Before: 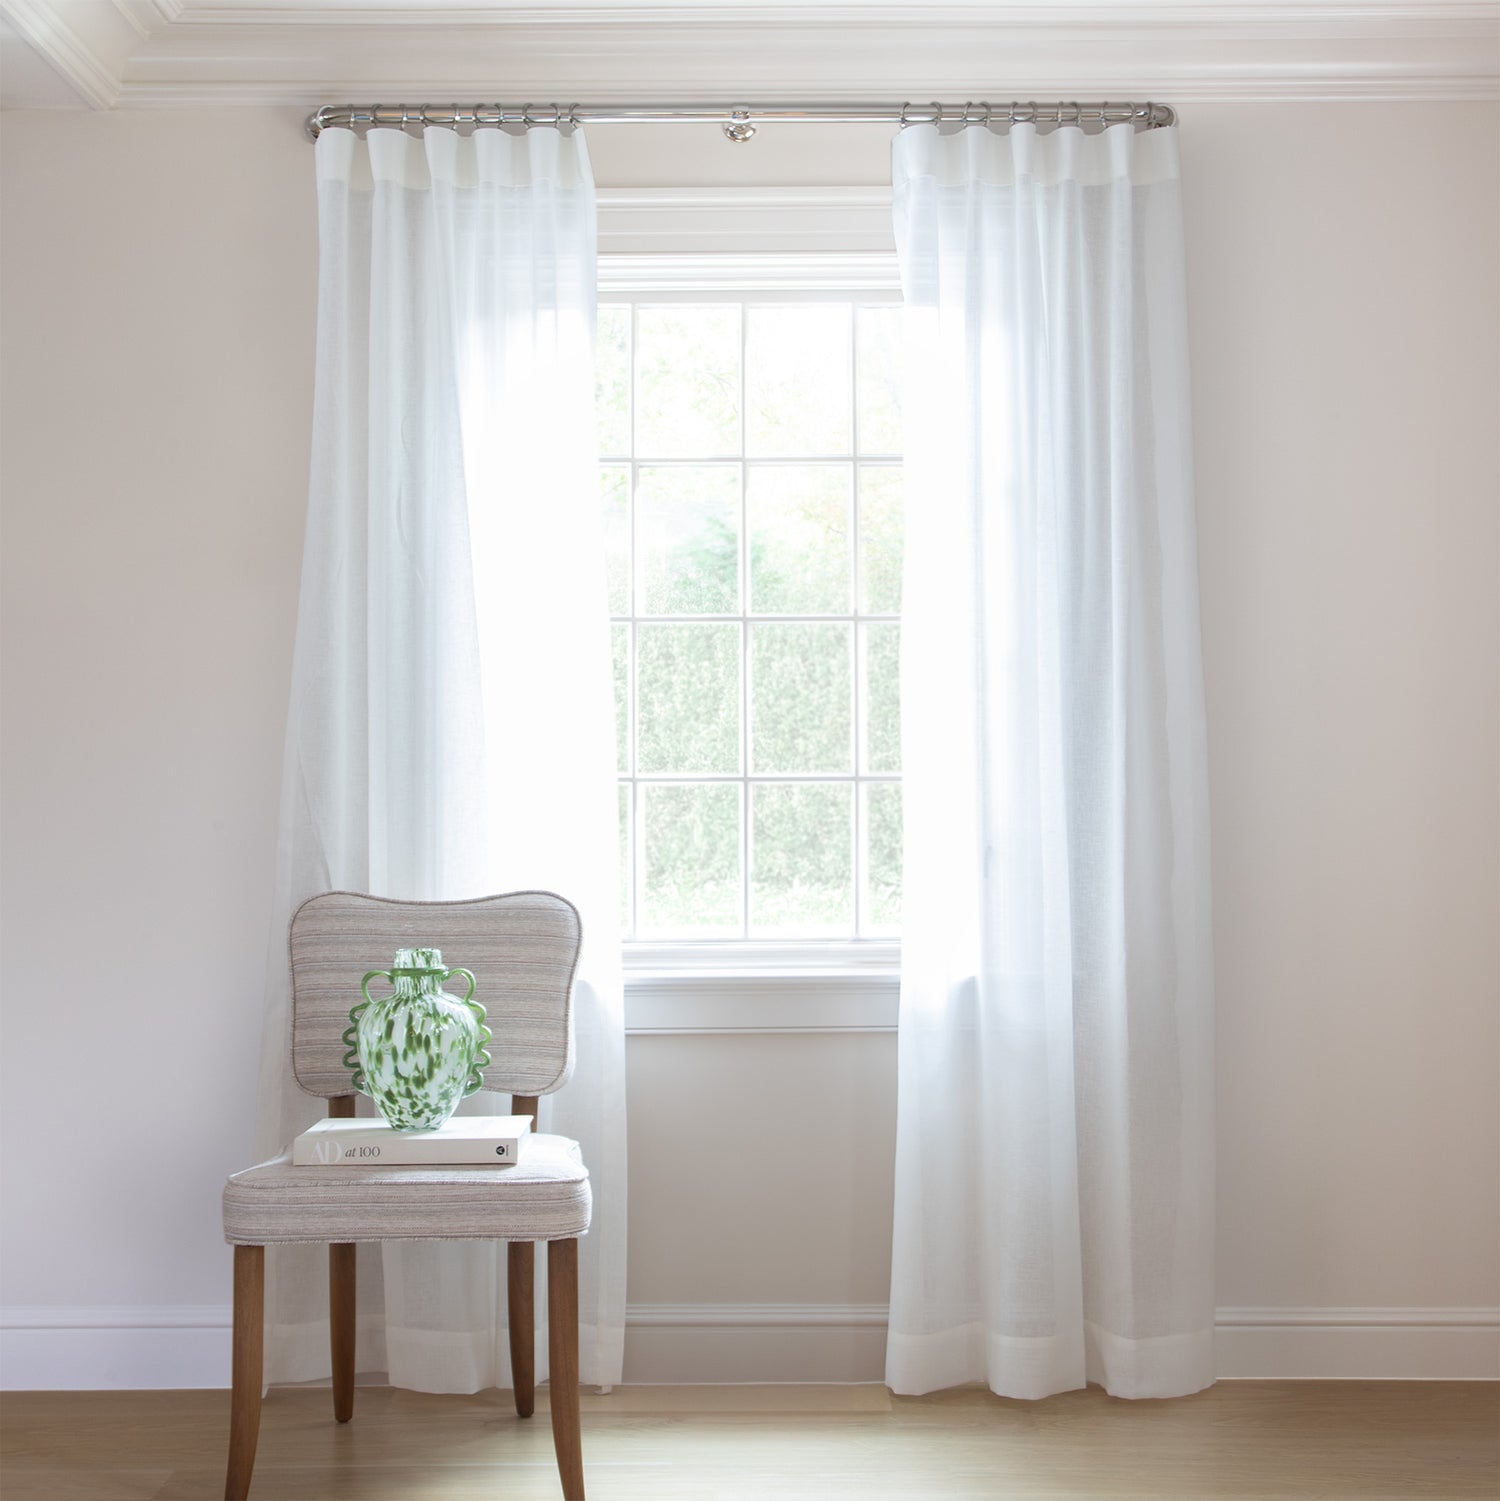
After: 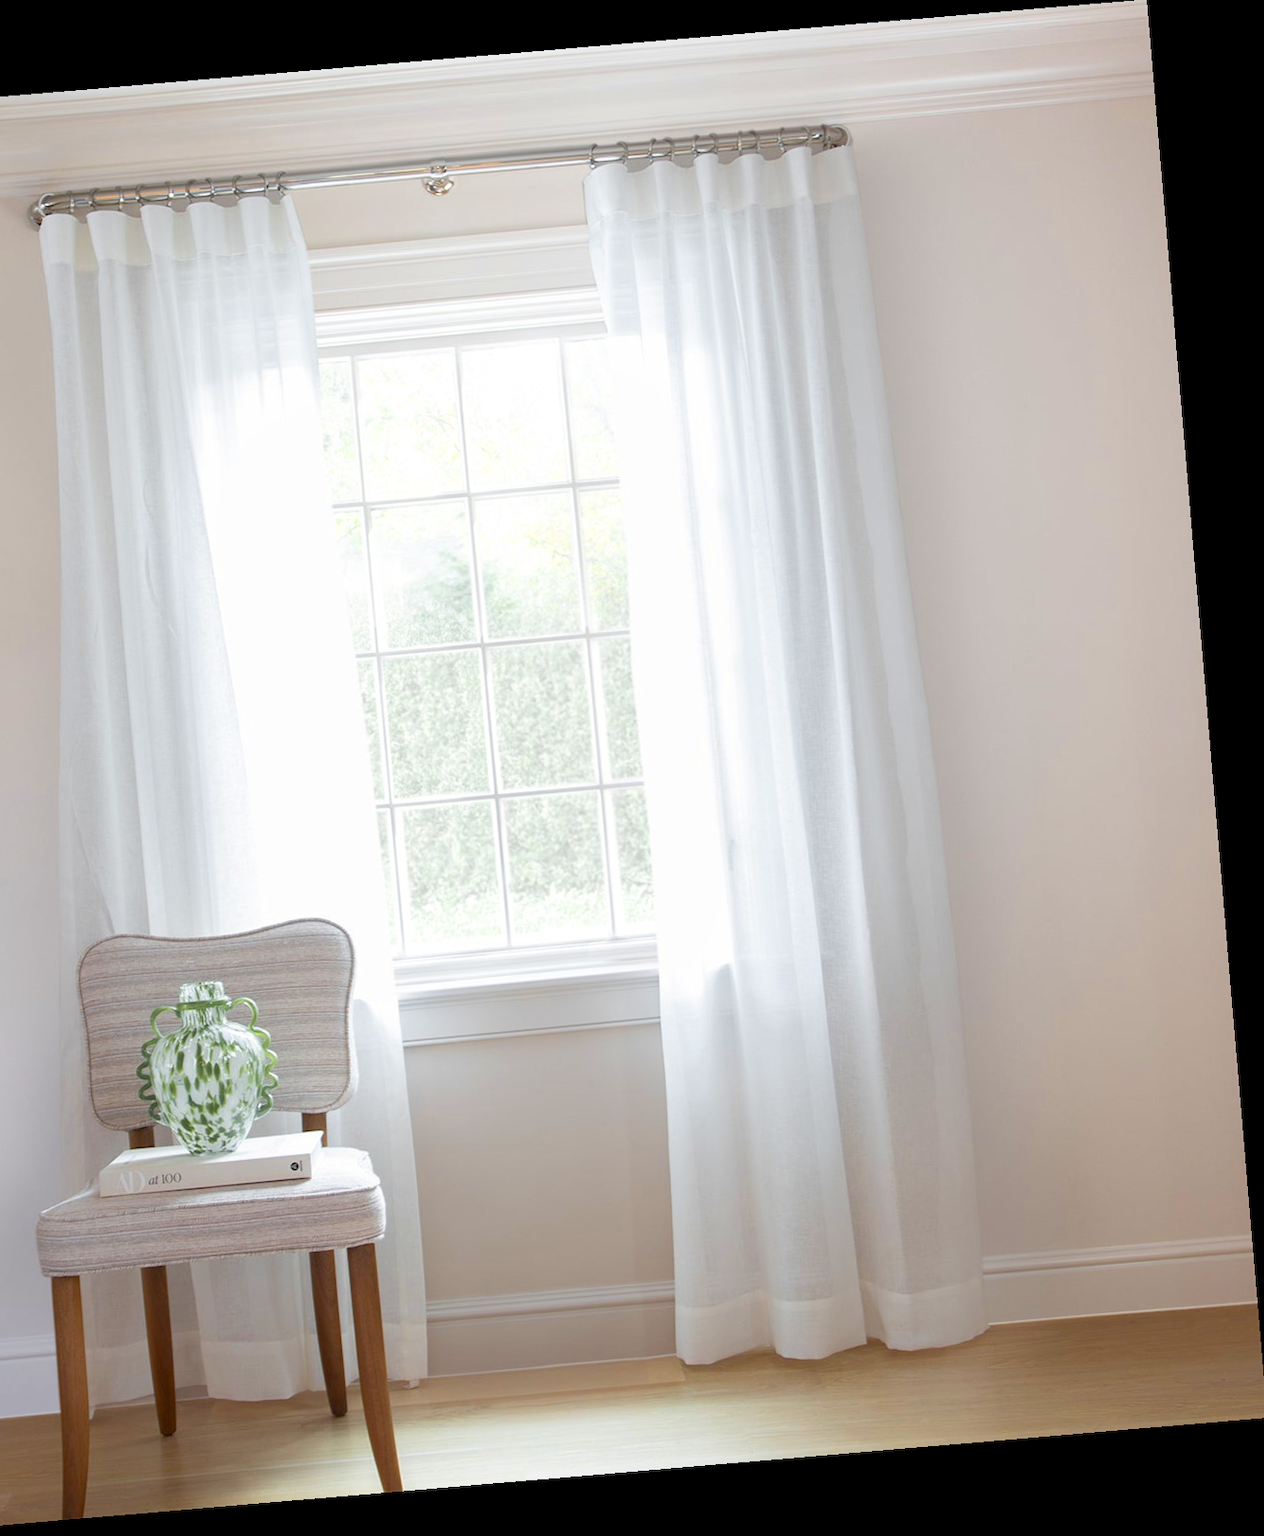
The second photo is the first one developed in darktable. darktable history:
crop: left 17.582%, bottom 0.031%
color zones: curves: ch0 [(0, 0.511) (0.143, 0.531) (0.286, 0.56) (0.429, 0.5) (0.571, 0.5) (0.714, 0.5) (0.857, 0.5) (1, 0.5)]; ch1 [(0, 0.525) (0.143, 0.705) (0.286, 0.715) (0.429, 0.35) (0.571, 0.35) (0.714, 0.35) (0.857, 0.4) (1, 0.4)]; ch2 [(0, 0.572) (0.143, 0.512) (0.286, 0.473) (0.429, 0.45) (0.571, 0.5) (0.714, 0.5) (0.857, 0.518) (1, 0.518)]
rotate and perspective: rotation -4.86°, automatic cropping off
